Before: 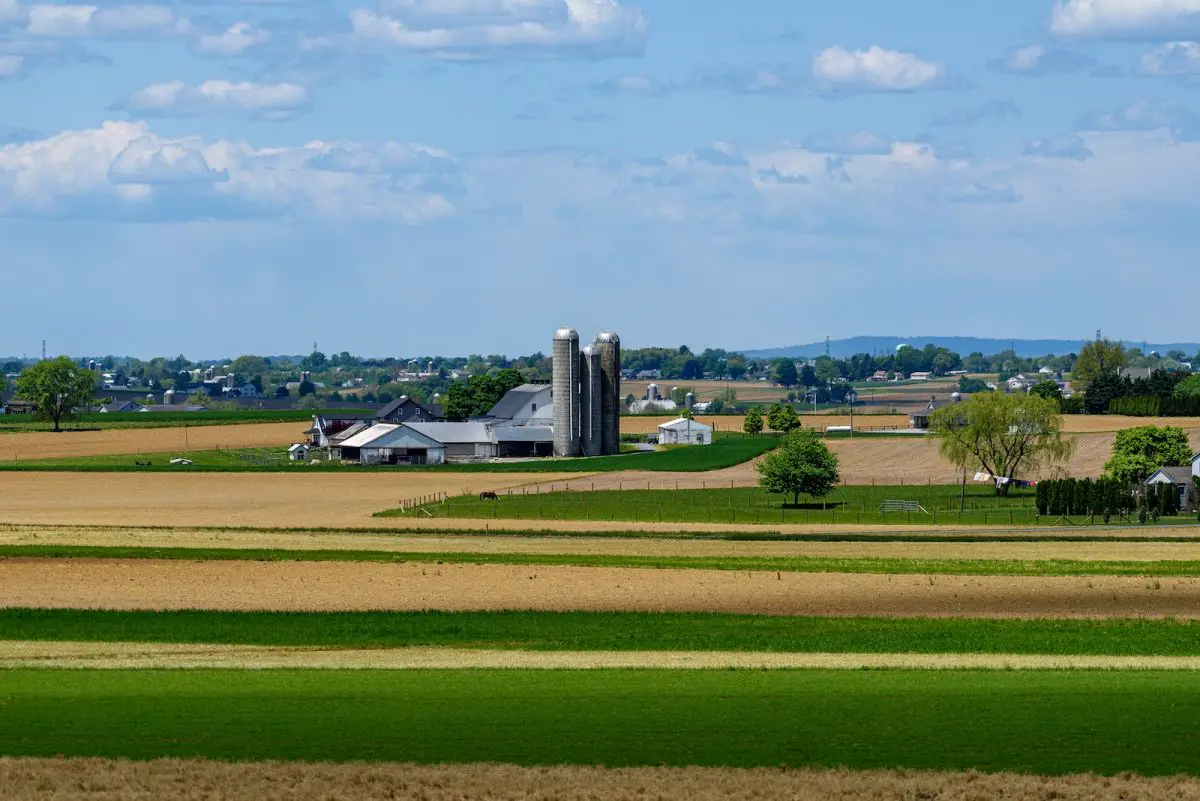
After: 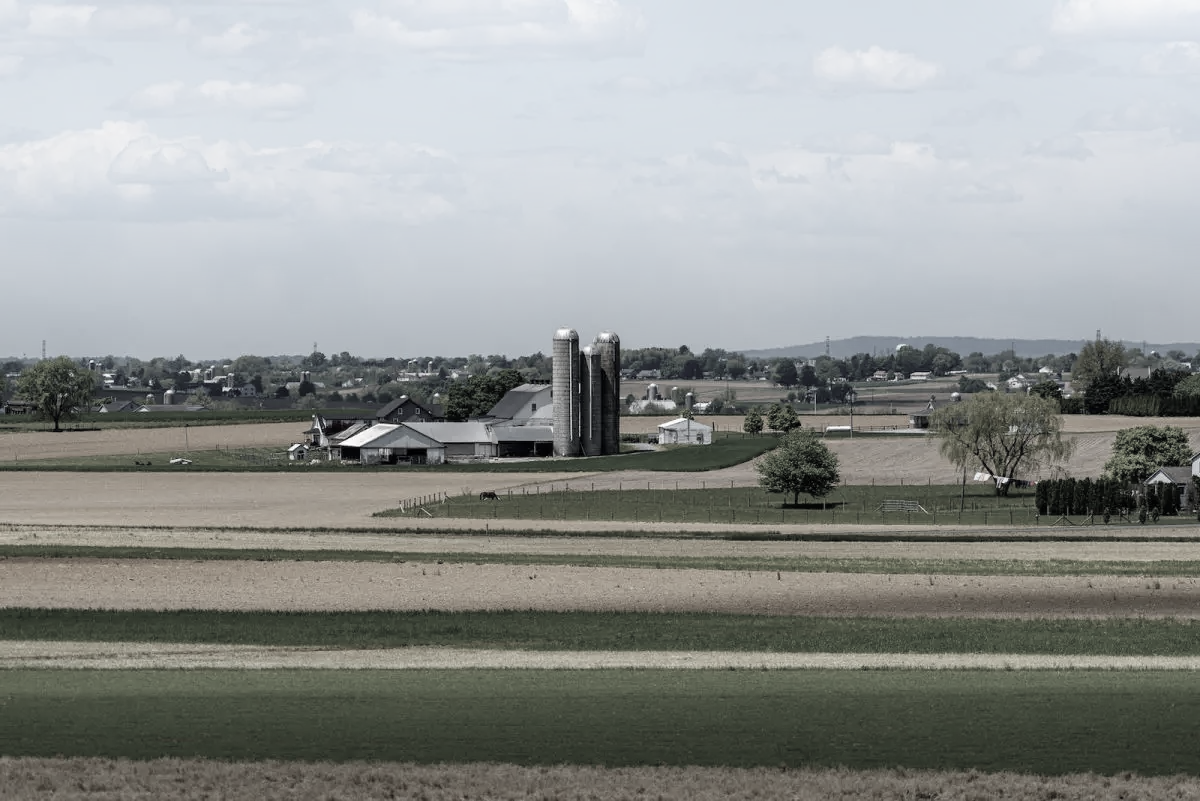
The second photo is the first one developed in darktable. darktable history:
color correction: saturation 0.2
shadows and highlights: shadows -21.3, highlights 100, soften with gaussian
color balance: mode lift, gamma, gain (sRGB)
